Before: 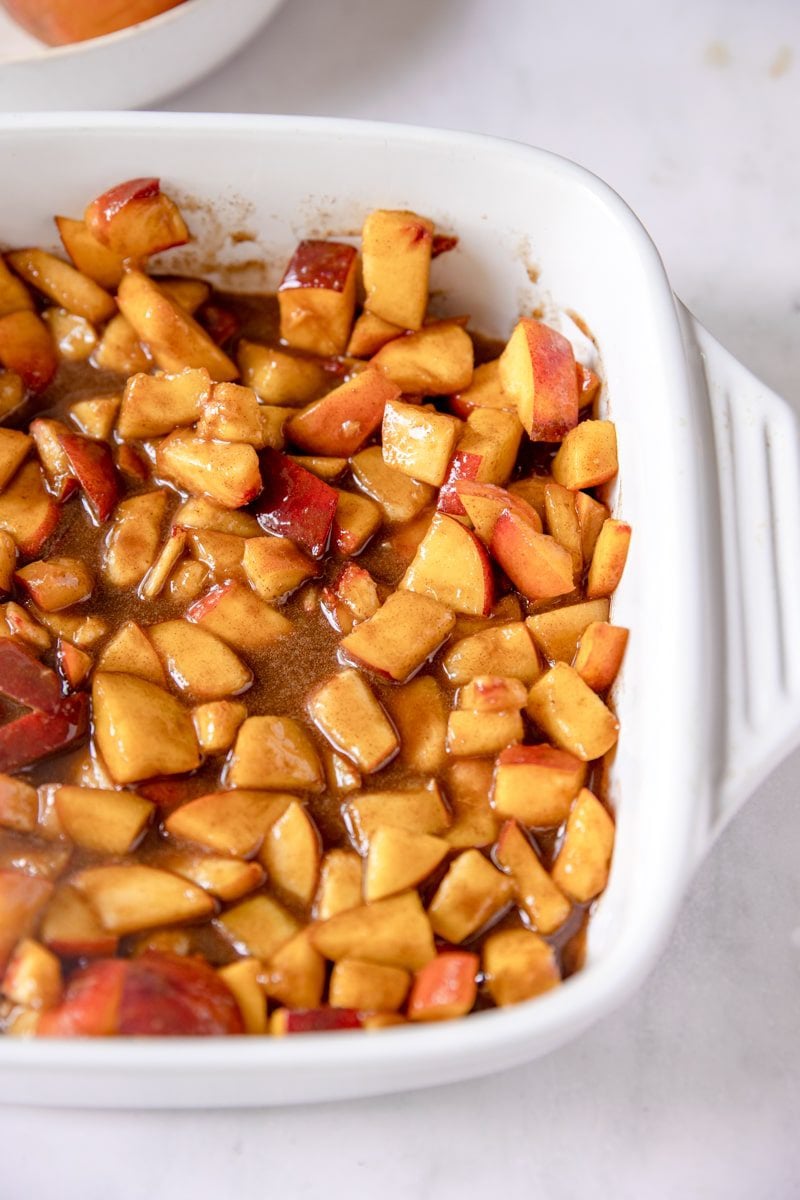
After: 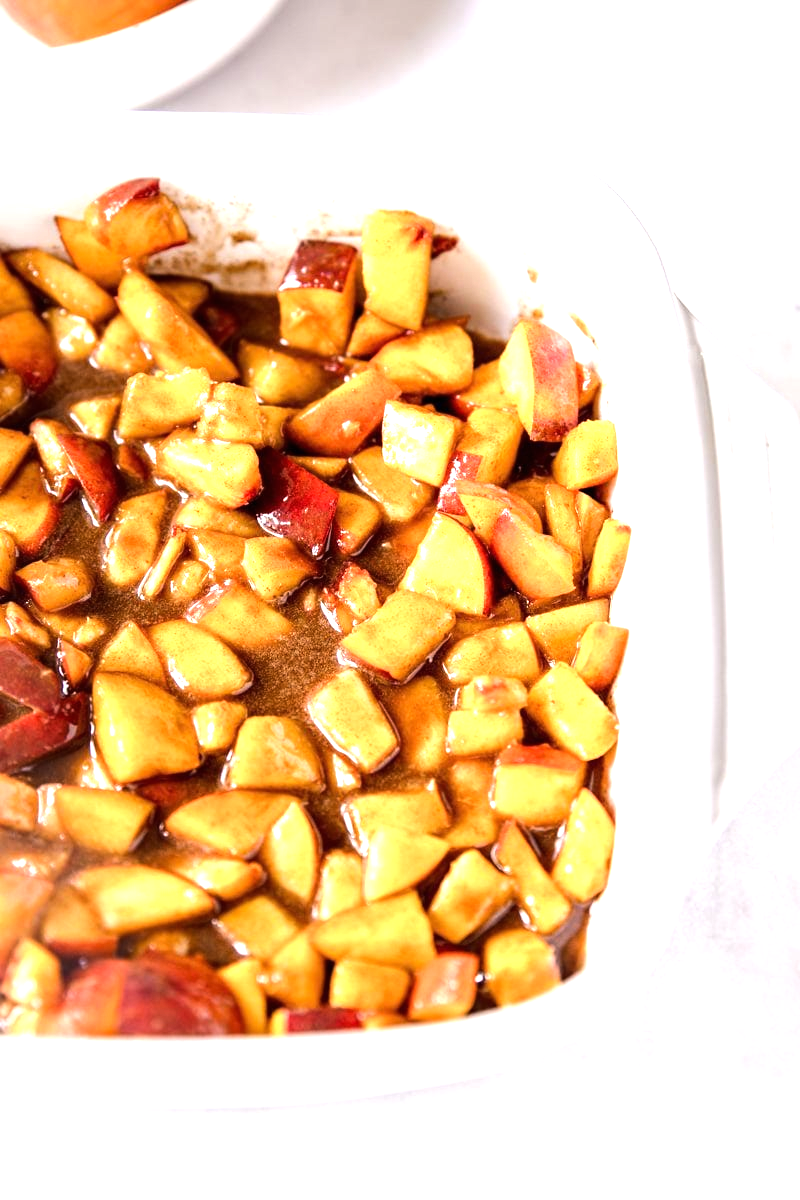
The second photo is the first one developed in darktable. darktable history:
tone equalizer: -8 EV -0.75 EV, -7 EV -0.7 EV, -6 EV -0.6 EV, -5 EV -0.4 EV, -3 EV 0.4 EV, -2 EV 0.6 EV, -1 EV 0.7 EV, +0 EV 0.75 EV, edges refinement/feathering 500, mask exposure compensation -1.57 EV, preserve details no
exposure: black level correction 0, exposure 0.5 EV, compensate highlight preservation false
